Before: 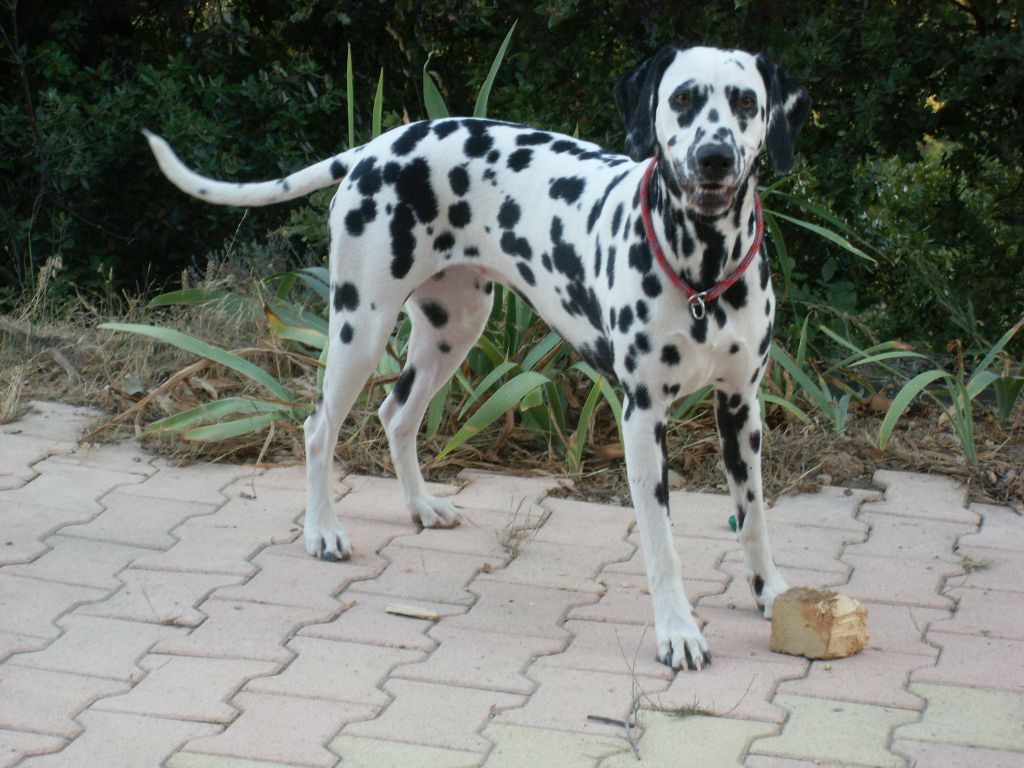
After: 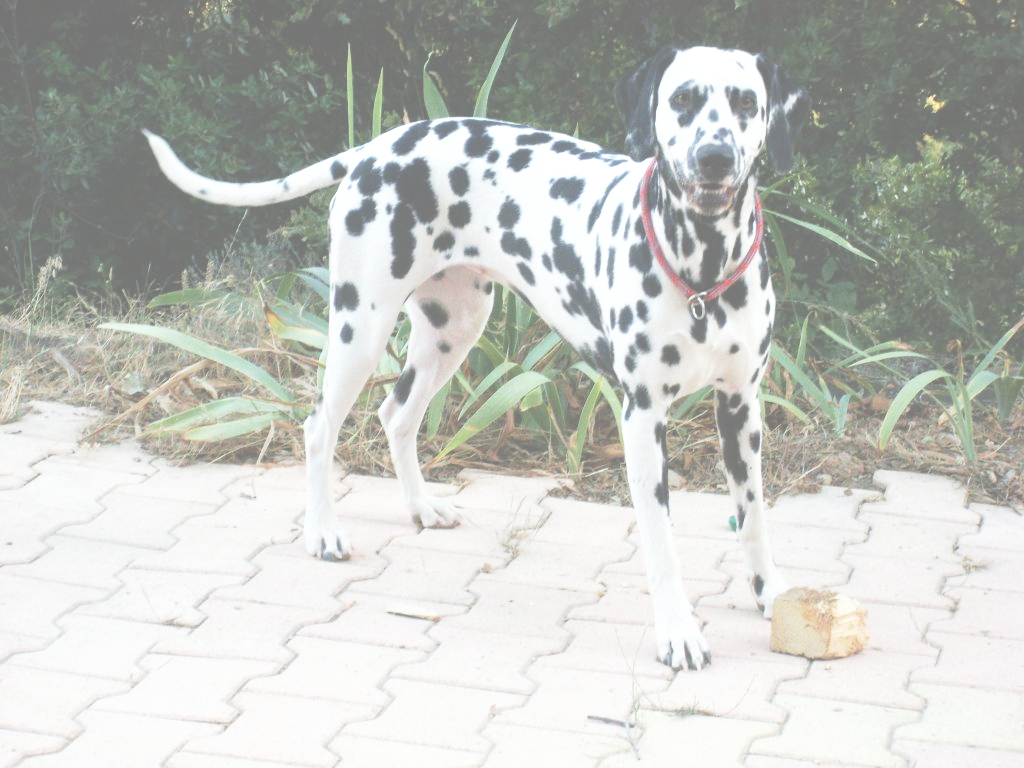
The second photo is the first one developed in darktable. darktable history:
exposure: black level correction -0.071, exposure 0.5 EV, compensate highlight preservation false
base curve: curves: ch0 [(0, 0) (0.005, 0.002) (0.15, 0.3) (0.4, 0.7) (0.75, 0.95) (1, 1)], preserve colors none
